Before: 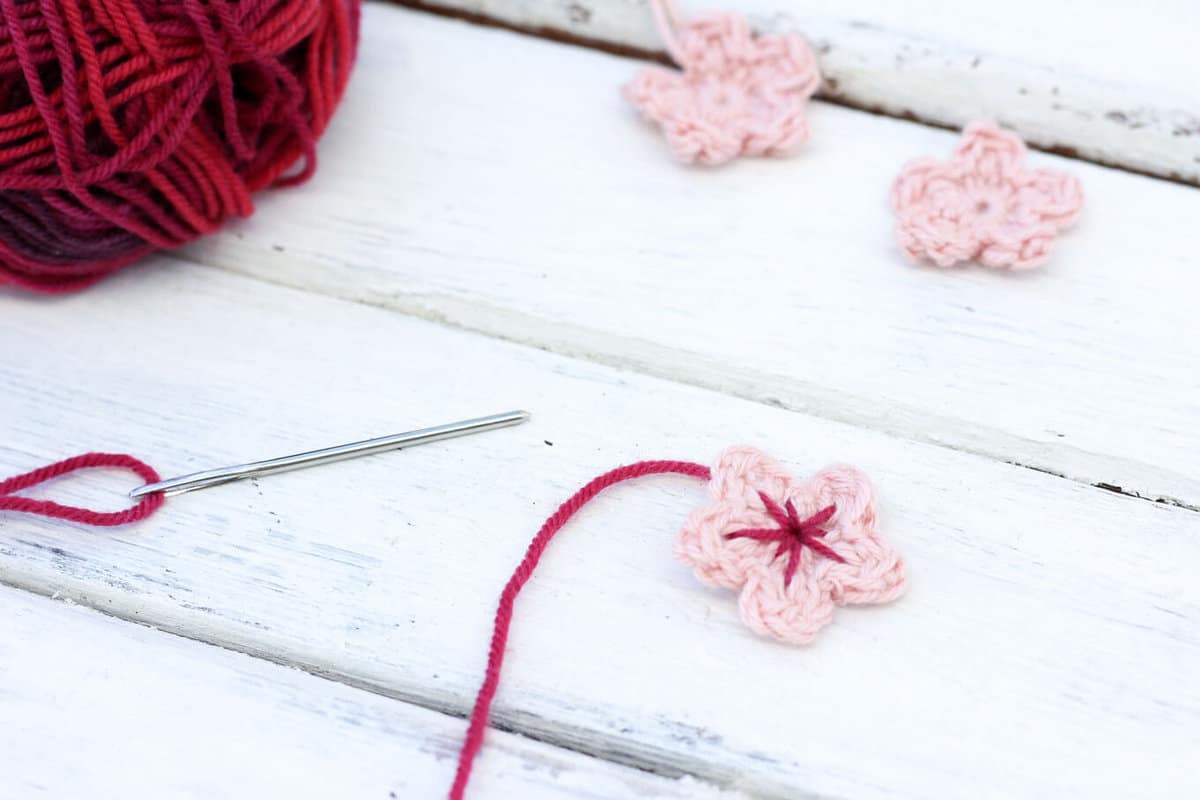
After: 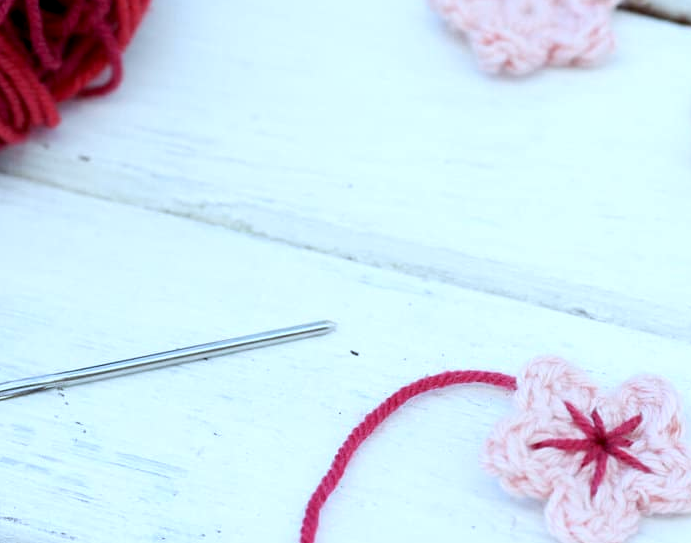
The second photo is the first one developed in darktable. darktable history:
color calibration: illuminant F (fluorescent), F source F9 (Cool White Deluxe 4150 K) – high CRI, x 0.374, y 0.373, temperature 4151.93 K
exposure: black level correction 0.005, exposure 0.002 EV, compensate highlight preservation false
crop: left 16.244%, top 11.253%, right 26.114%, bottom 20.622%
